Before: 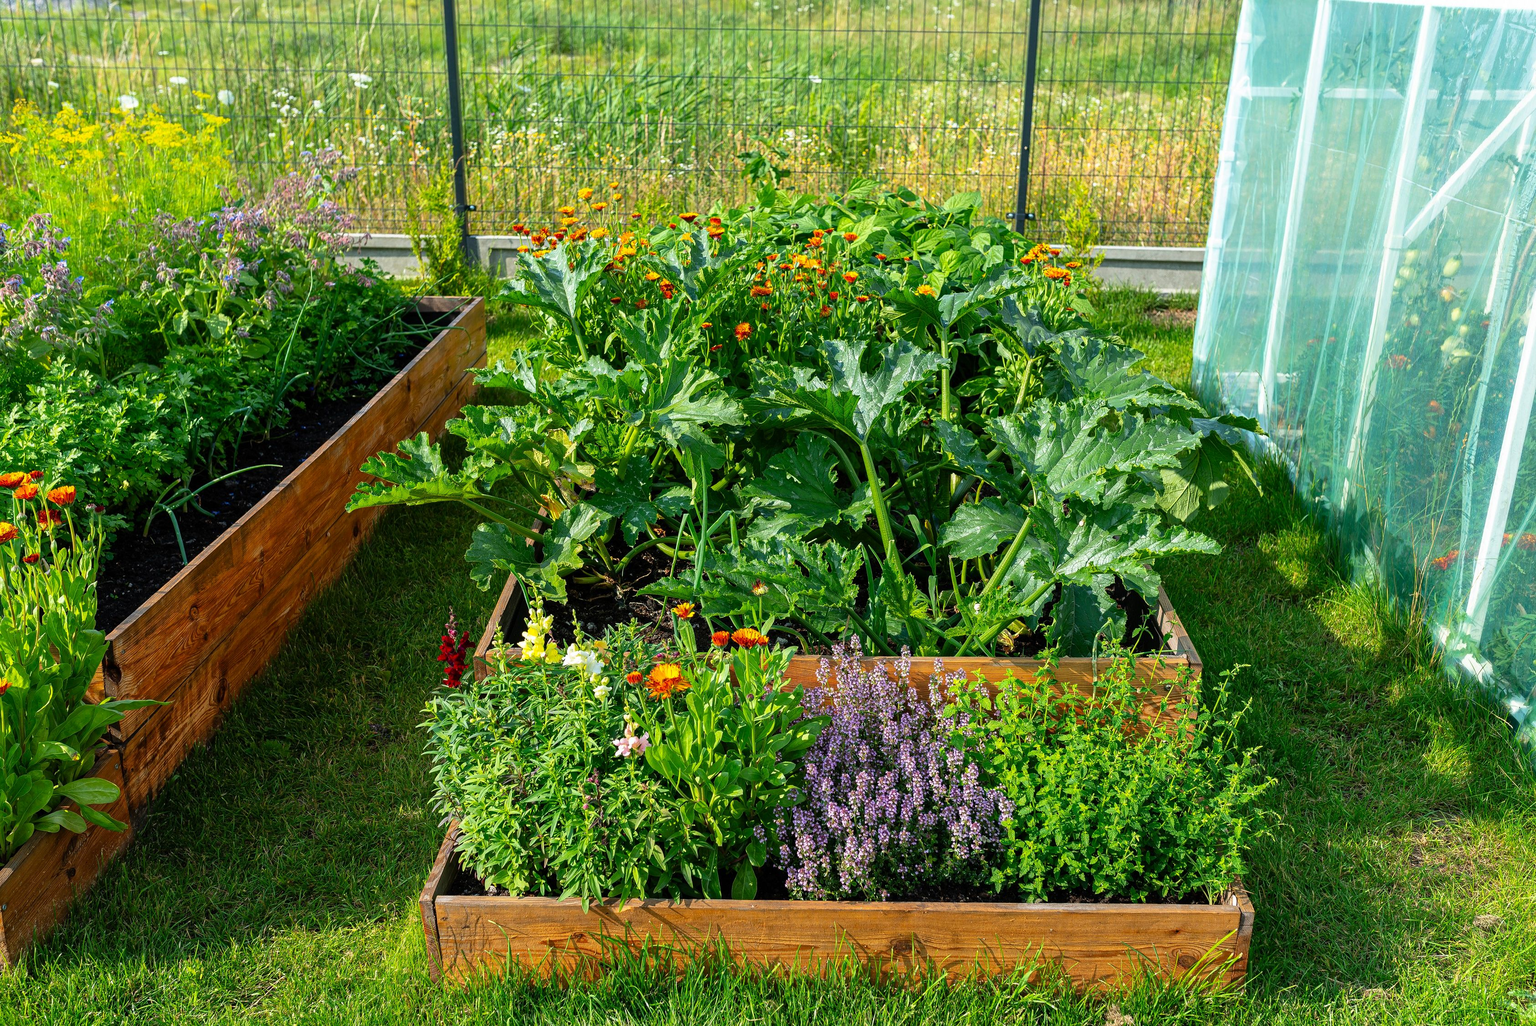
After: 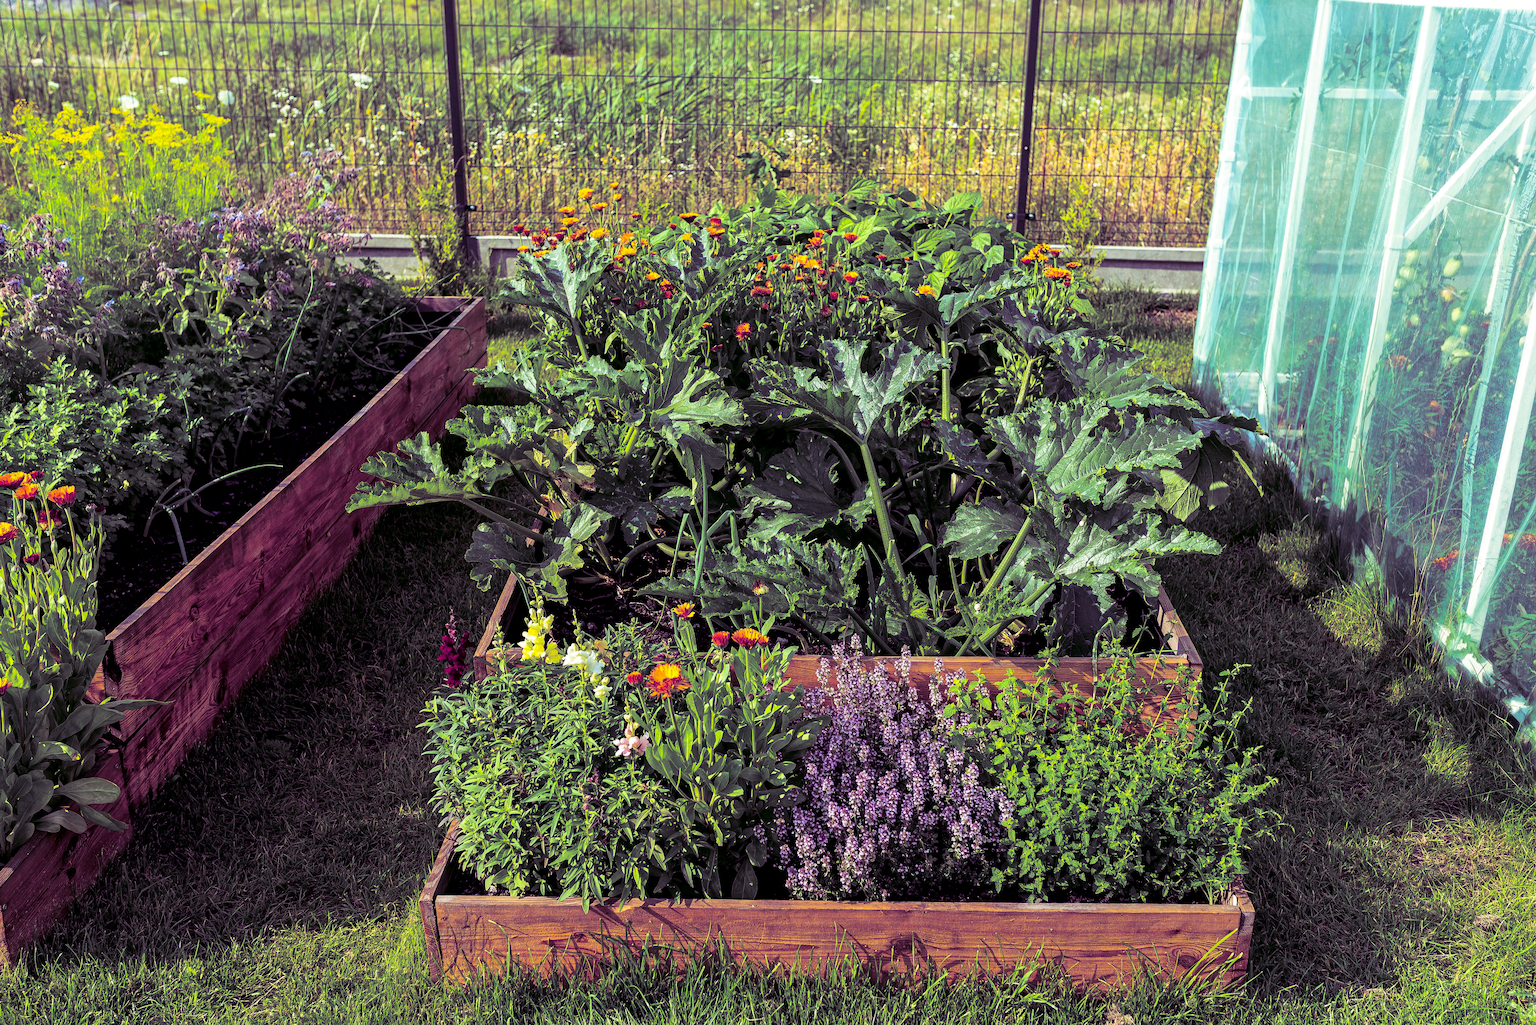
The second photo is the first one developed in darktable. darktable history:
split-toning: shadows › hue 277.2°, shadows › saturation 0.74
contrast brightness saturation: brightness -0.2, saturation 0.08
global tonemap: drago (1, 100), detail 1
